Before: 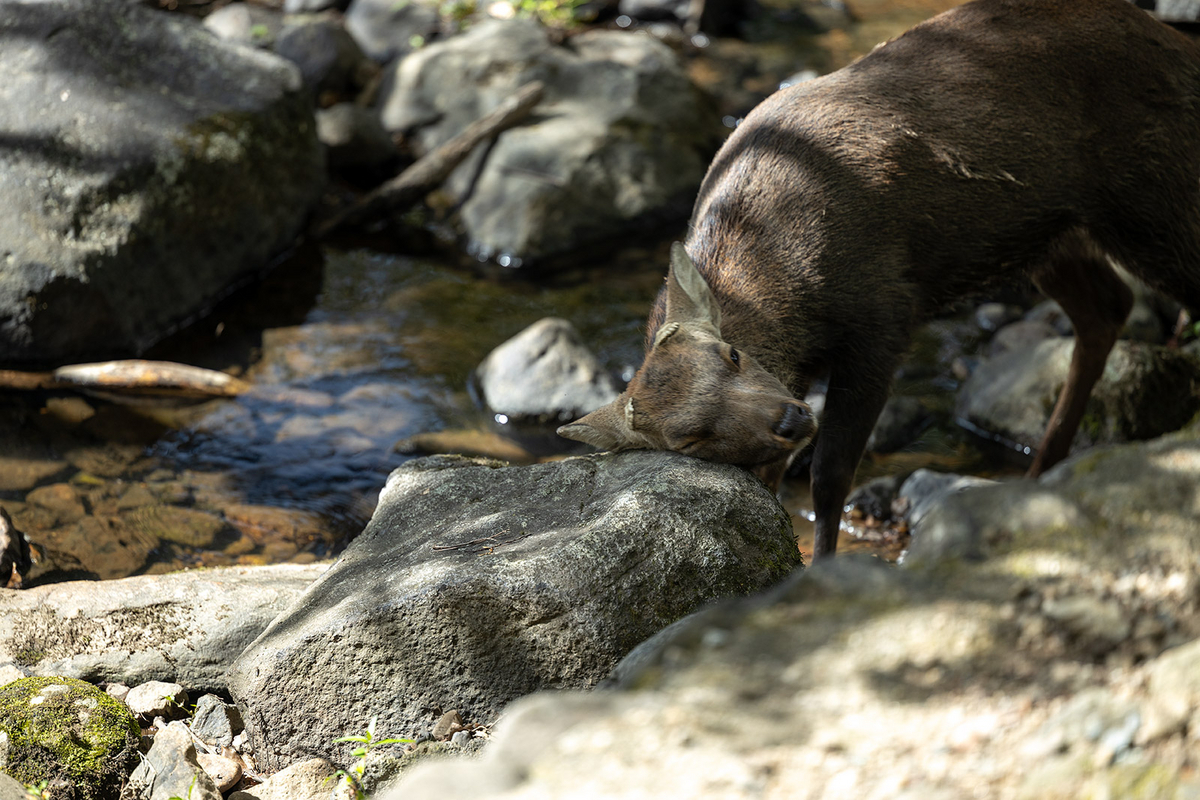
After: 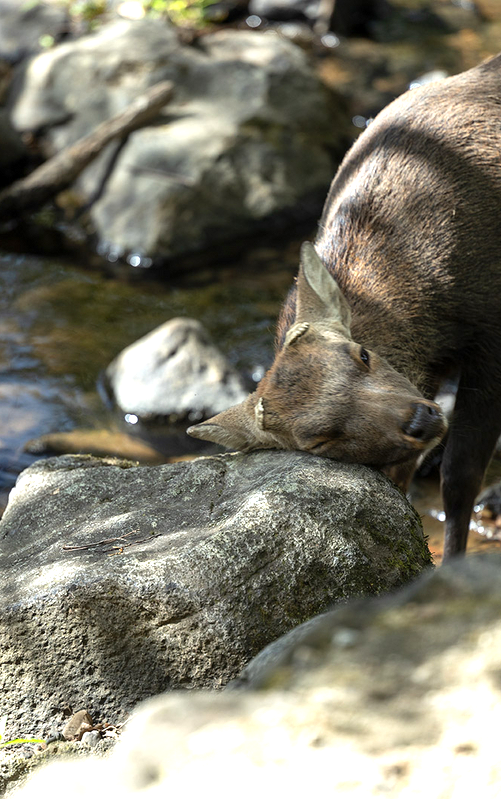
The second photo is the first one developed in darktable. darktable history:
crop: left 30.911%, right 27.302%
exposure: exposure 0.6 EV, compensate exposure bias true, compensate highlight preservation false
levels: white 99.95%
